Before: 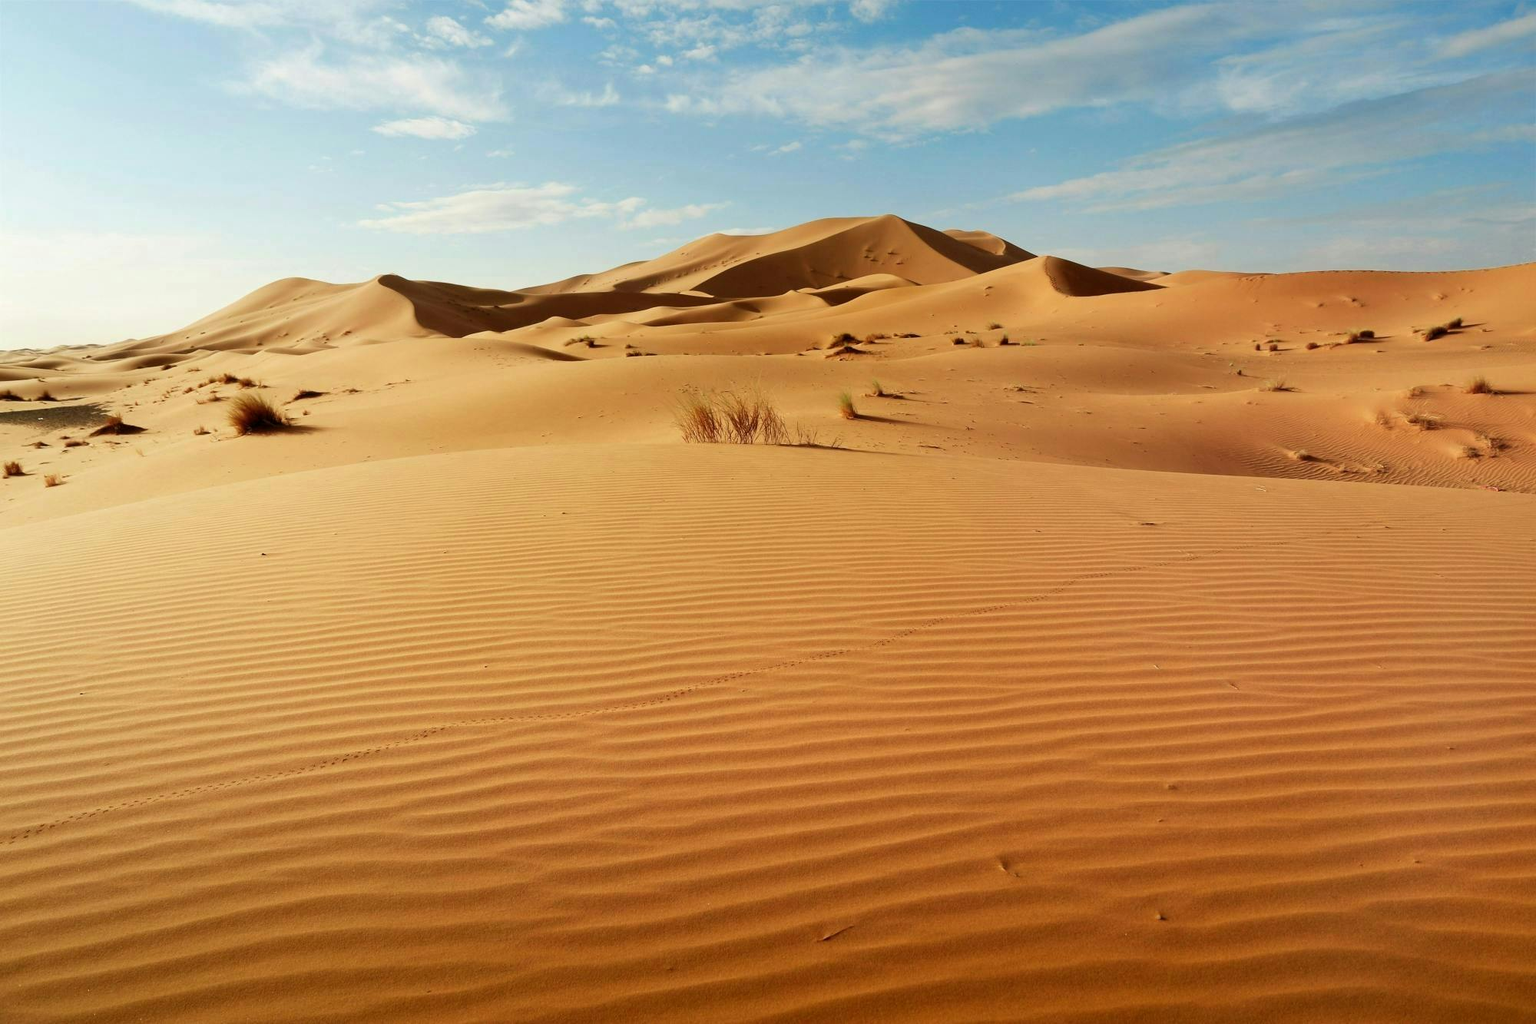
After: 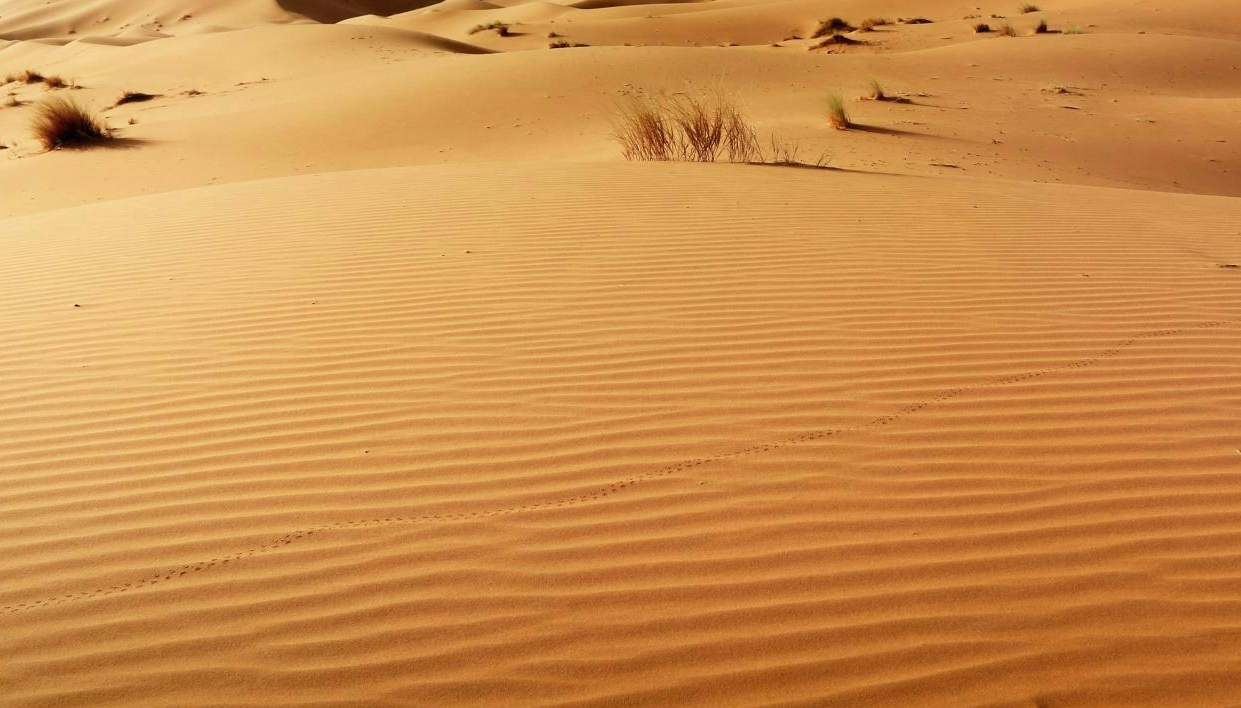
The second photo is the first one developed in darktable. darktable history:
shadows and highlights: shadows -23.08, highlights 46.15, soften with gaussian
crop: left 13.312%, top 31.28%, right 24.627%, bottom 15.582%
